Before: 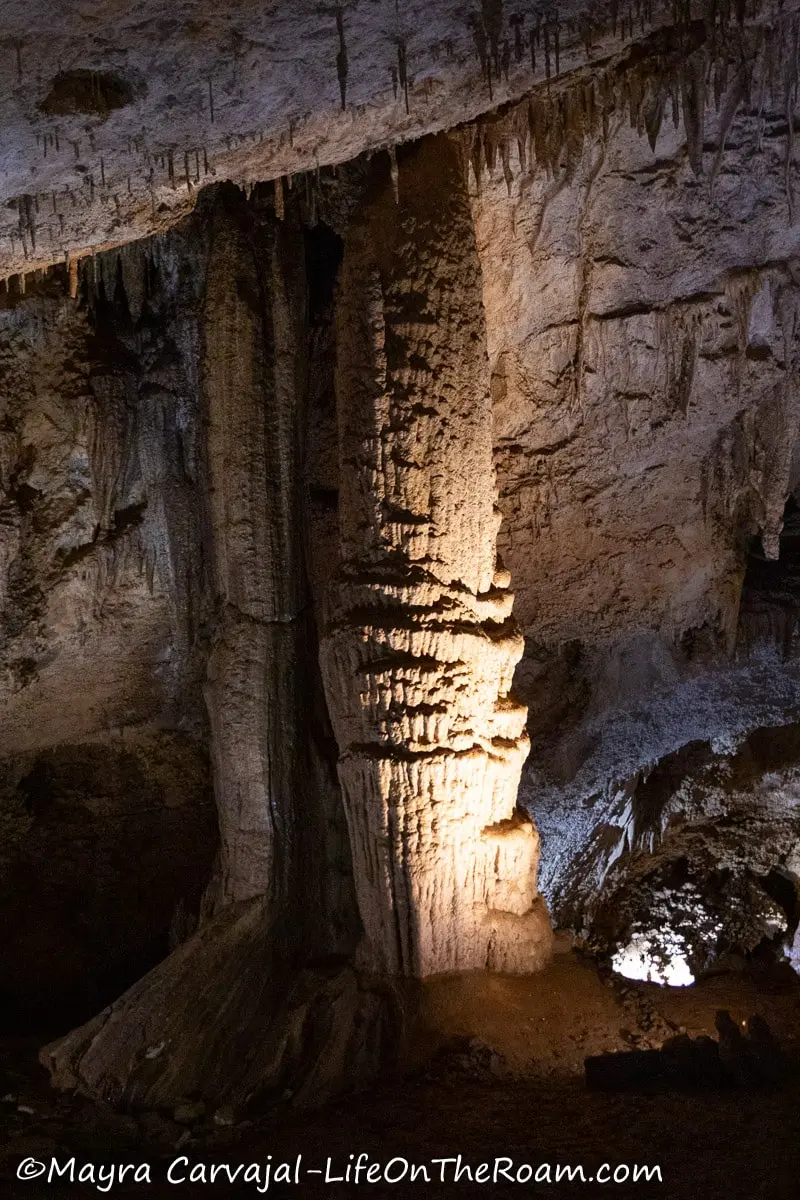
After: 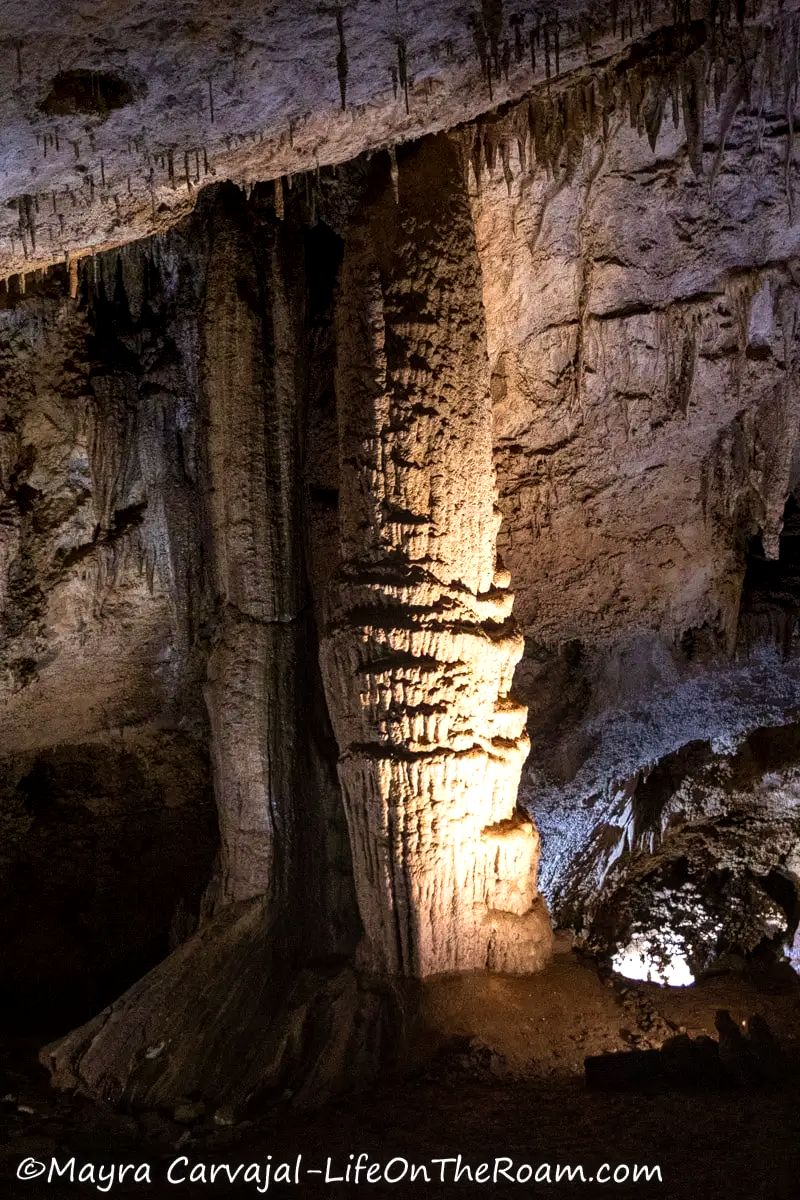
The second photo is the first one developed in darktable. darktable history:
velvia: on, module defaults
local contrast: on, module defaults
tone equalizer: -8 EV -0.45 EV, -7 EV -0.428 EV, -6 EV -0.321 EV, -5 EV -0.213 EV, -3 EV 0.214 EV, -2 EV 0.361 EV, -1 EV 0.405 EV, +0 EV 0.392 EV
